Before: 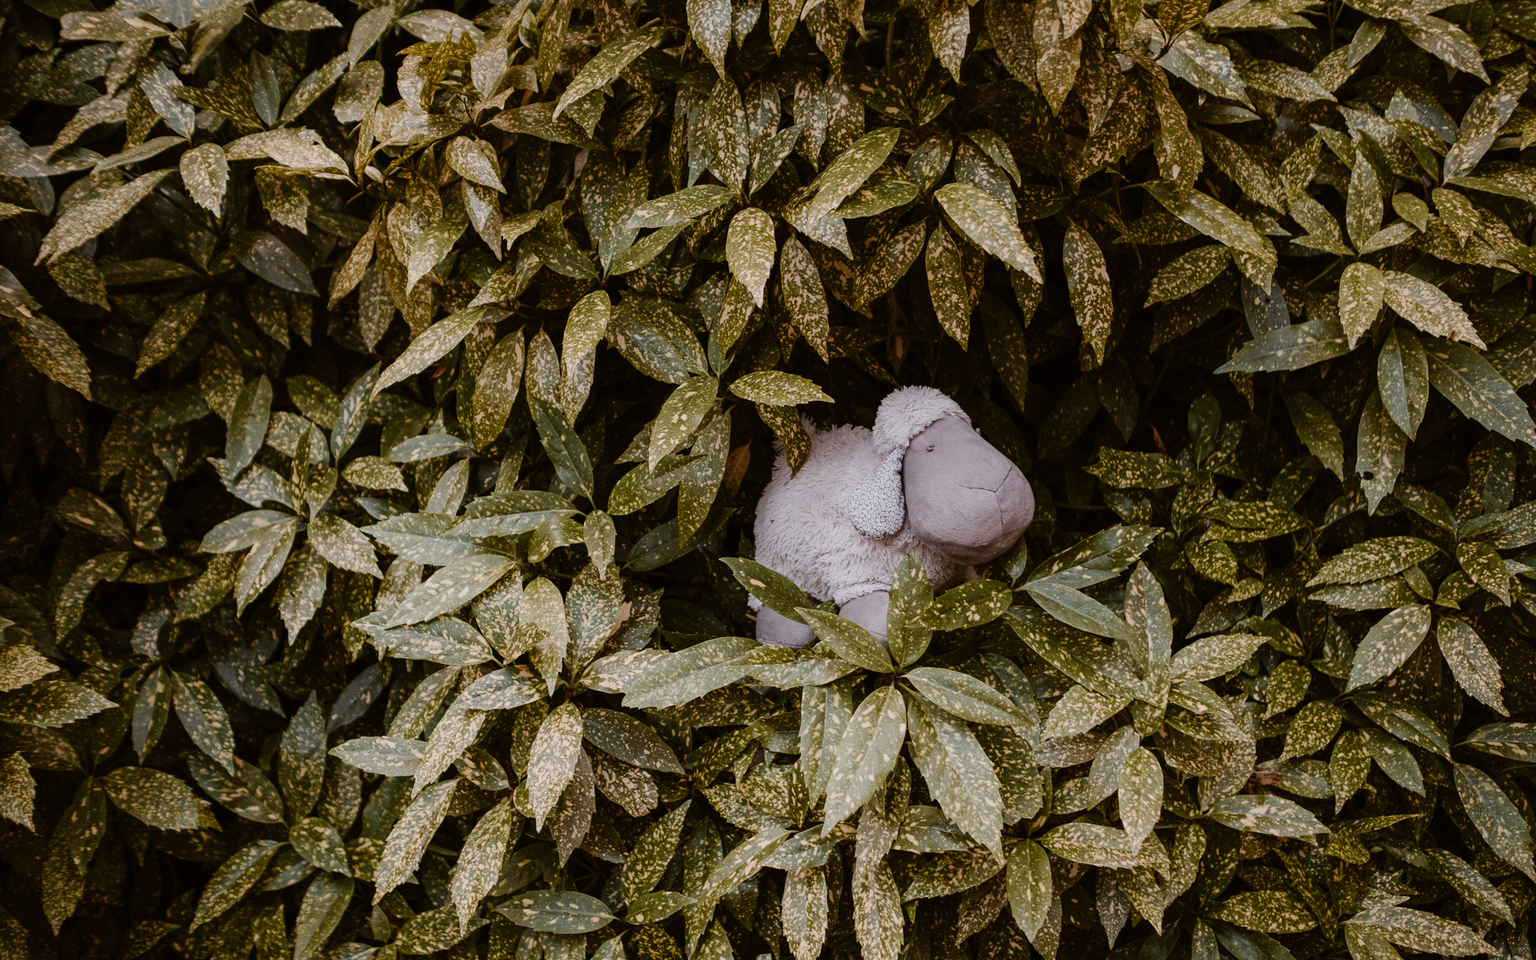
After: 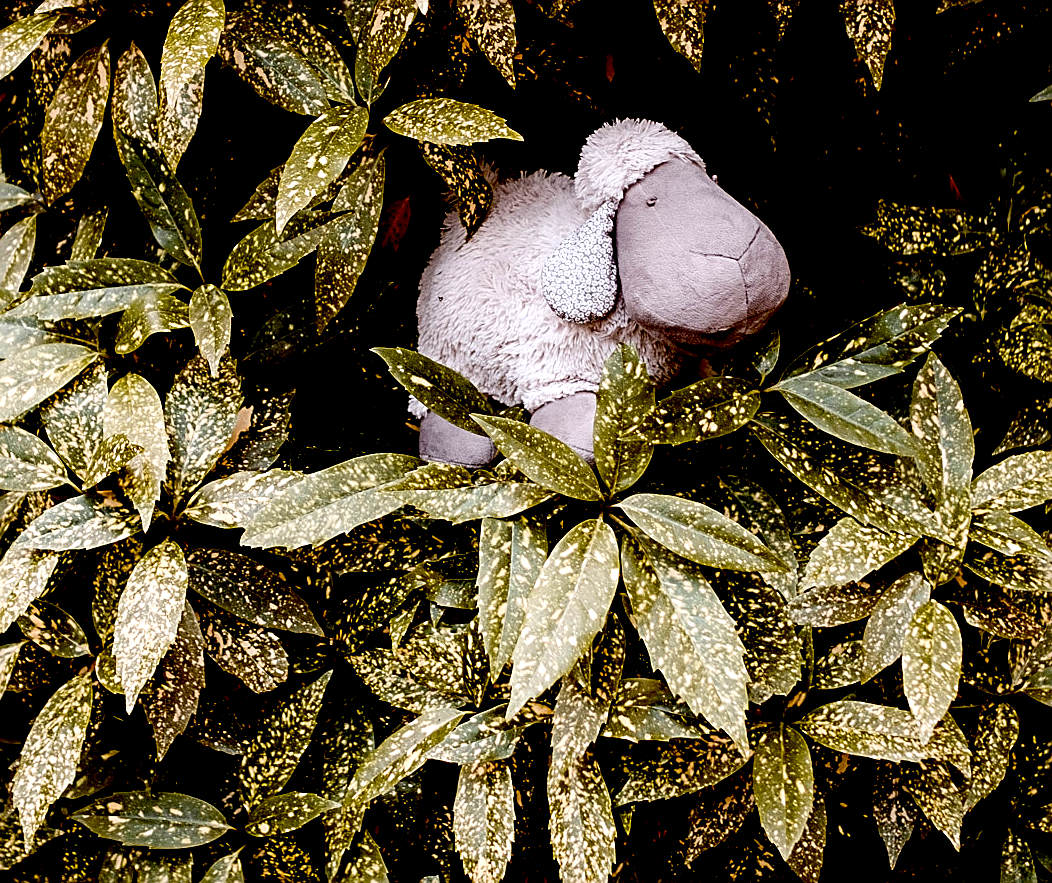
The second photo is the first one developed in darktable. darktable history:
exposure: black level correction 0.039, exposure 0.5 EV, compensate highlight preservation false
crop and rotate: left 28.8%, top 31.015%, right 19.815%
tone equalizer: -8 EV -0.422 EV, -7 EV -0.371 EV, -6 EV -0.372 EV, -5 EV -0.196 EV, -3 EV 0.218 EV, -2 EV 0.337 EV, -1 EV 0.389 EV, +0 EV 0.402 EV, edges refinement/feathering 500, mask exposure compensation -1.57 EV, preserve details no
sharpen: amount 0.598
